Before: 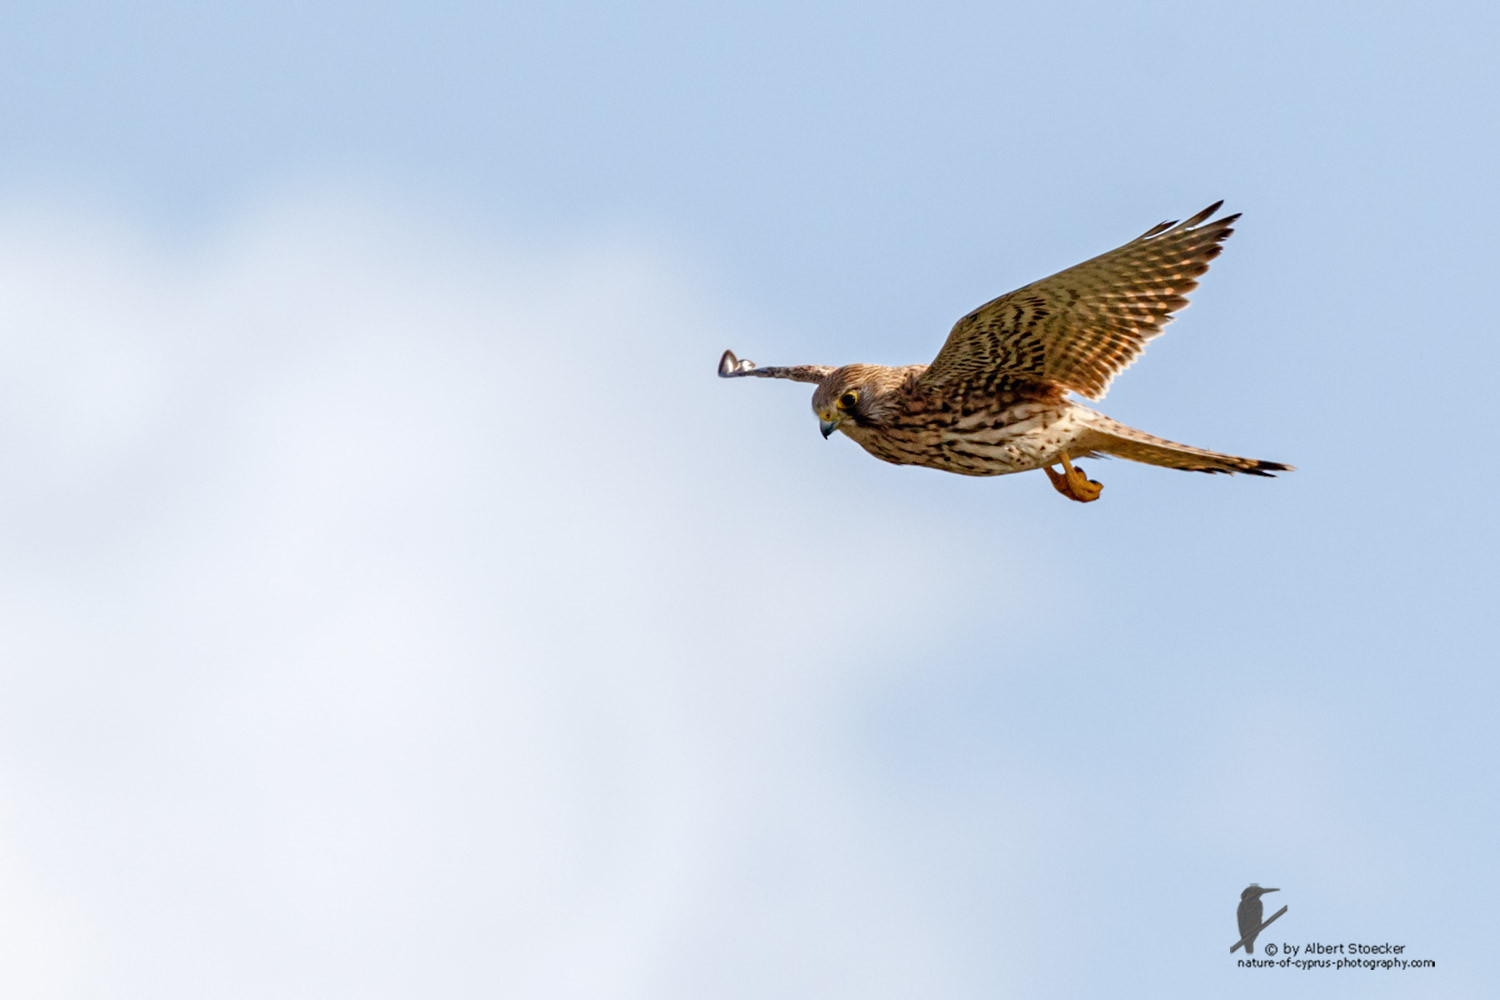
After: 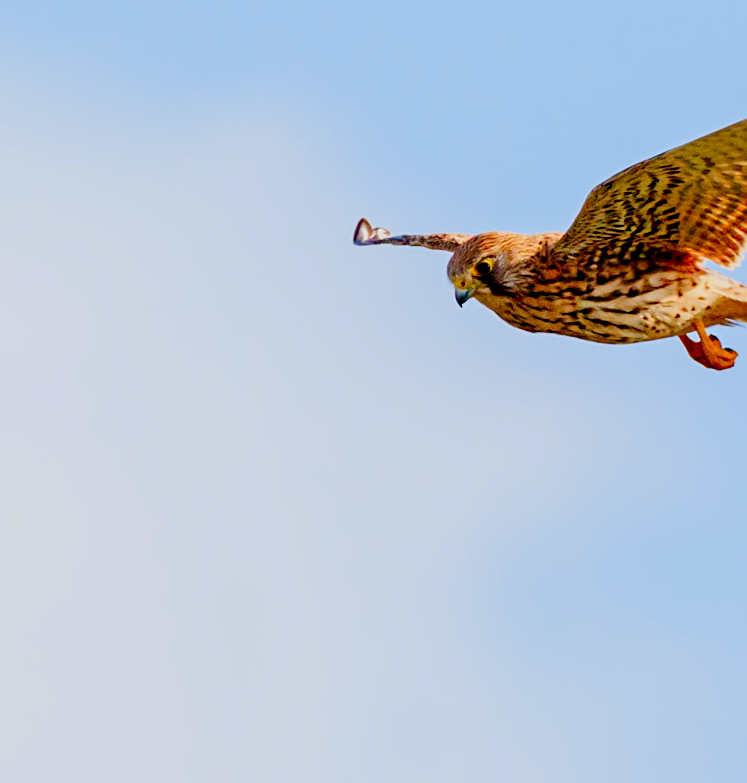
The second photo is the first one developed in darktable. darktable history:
crop and rotate: angle 0.017°, left 24.382%, top 13.215%, right 25.785%, bottom 8.419%
contrast equalizer: octaves 7, y [[0.5, 0.5, 0.5, 0.515, 0.749, 0.84], [0.5 ×6], [0.5 ×6], [0, 0, 0, 0.001, 0.067, 0.262], [0 ×6]], mix -0.191
color balance rgb: shadows lift › hue 85.21°, perceptual saturation grading › global saturation 0.699%, global vibrance 20%
filmic rgb: black relative exposure -7.05 EV, white relative exposure 6 EV, target black luminance 0%, hardness 2.74, latitude 61.2%, contrast 0.704, highlights saturation mix 10.02%, shadows ↔ highlights balance -0.11%, iterations of high-quality reconstruction 0
contrast brightness saturation: contrast 0.256, brightness 0.019, saturation 0.859
sharpen: on, module defaults
exposure: black level correction 0.001, exposure 0.499 EV, compensate exposure bias true, compensate highlight preservation false
